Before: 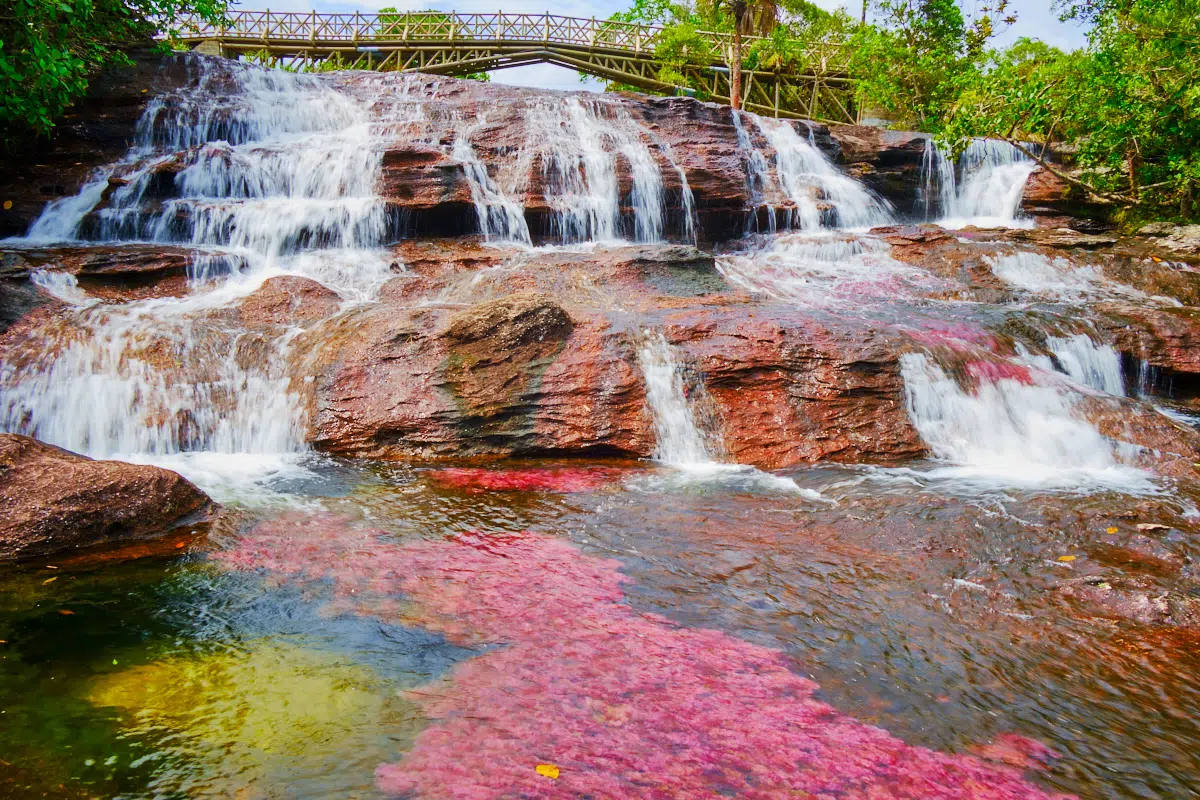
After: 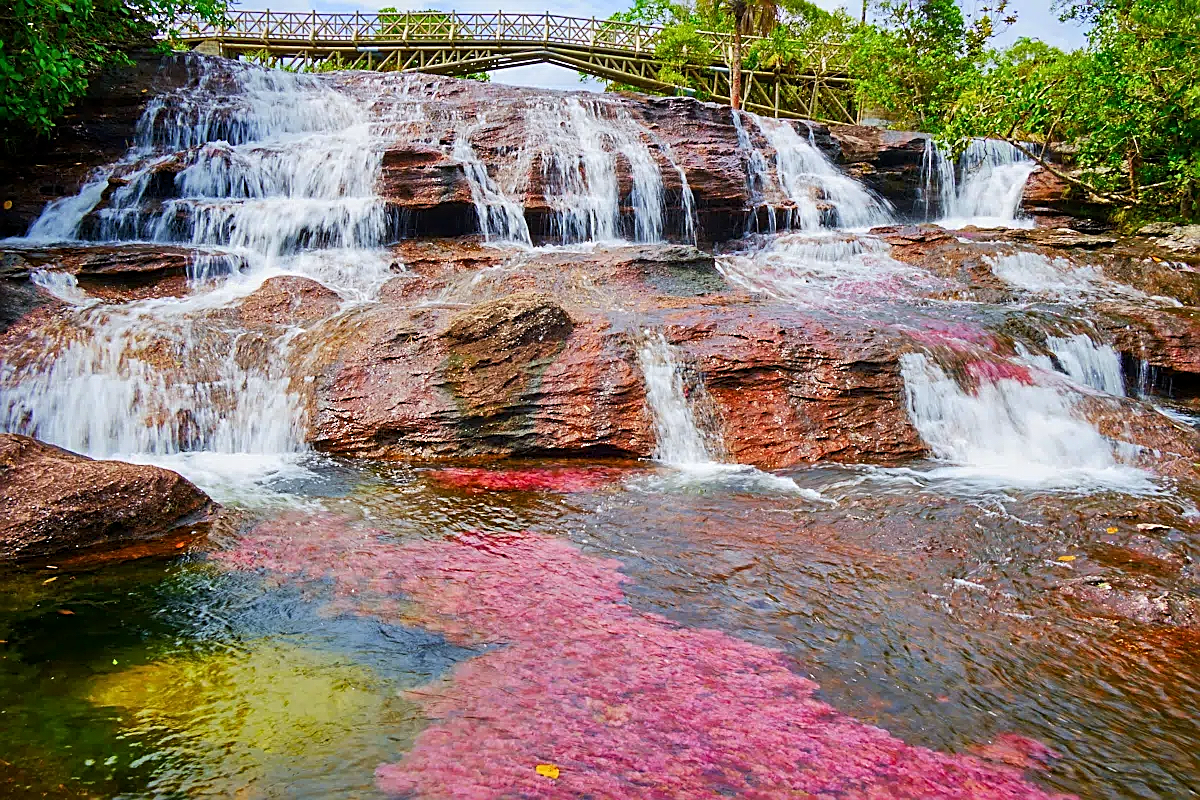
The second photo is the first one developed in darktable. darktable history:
exposure: black level correction 0.001, compensate highlight preservation false
white balance: red 0.988, blue 1.017
sharpen: amount 0.75
